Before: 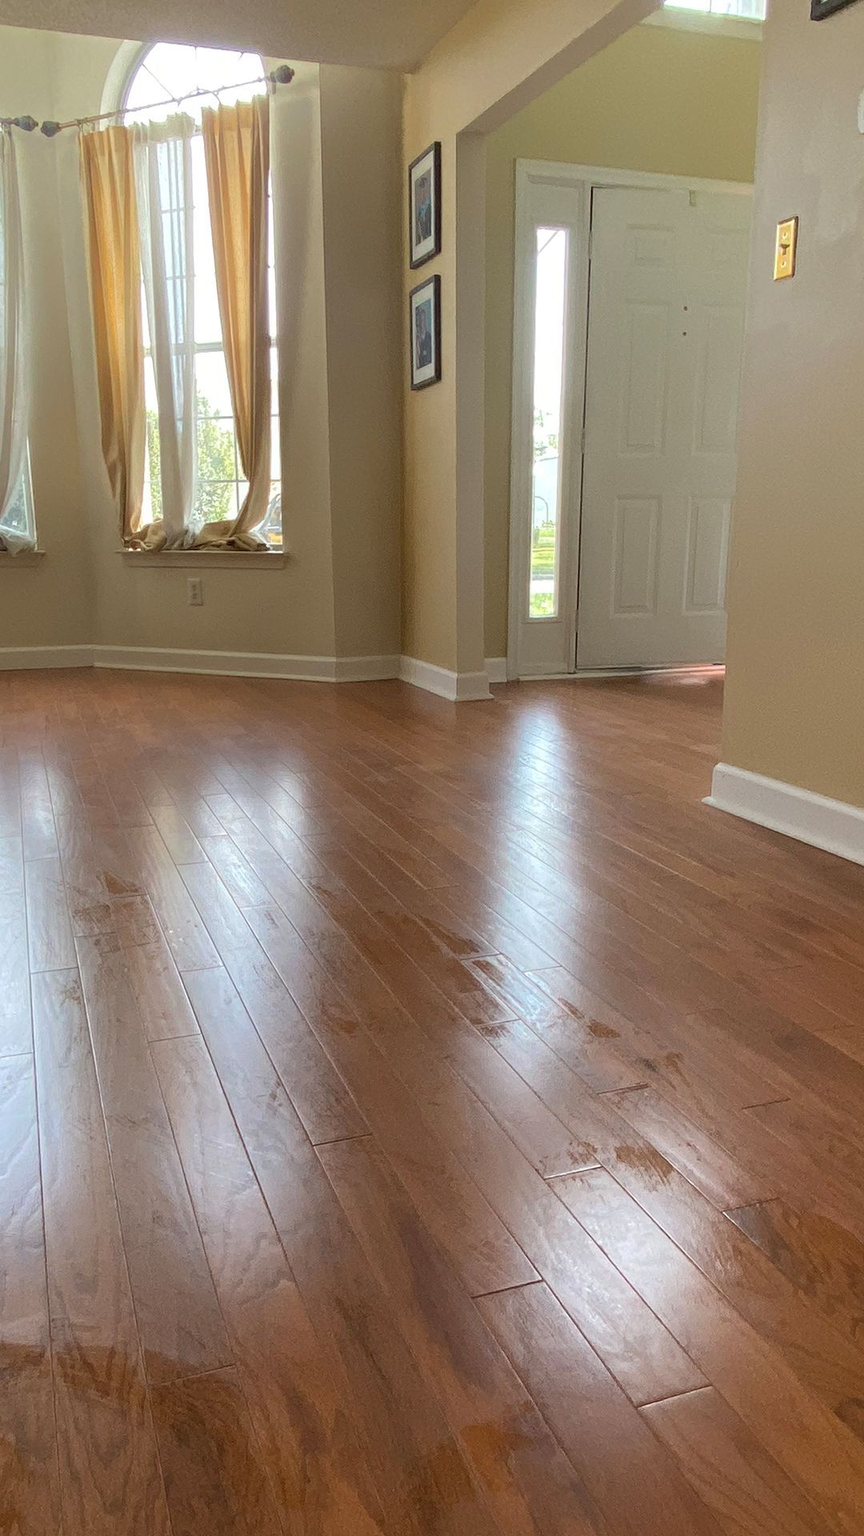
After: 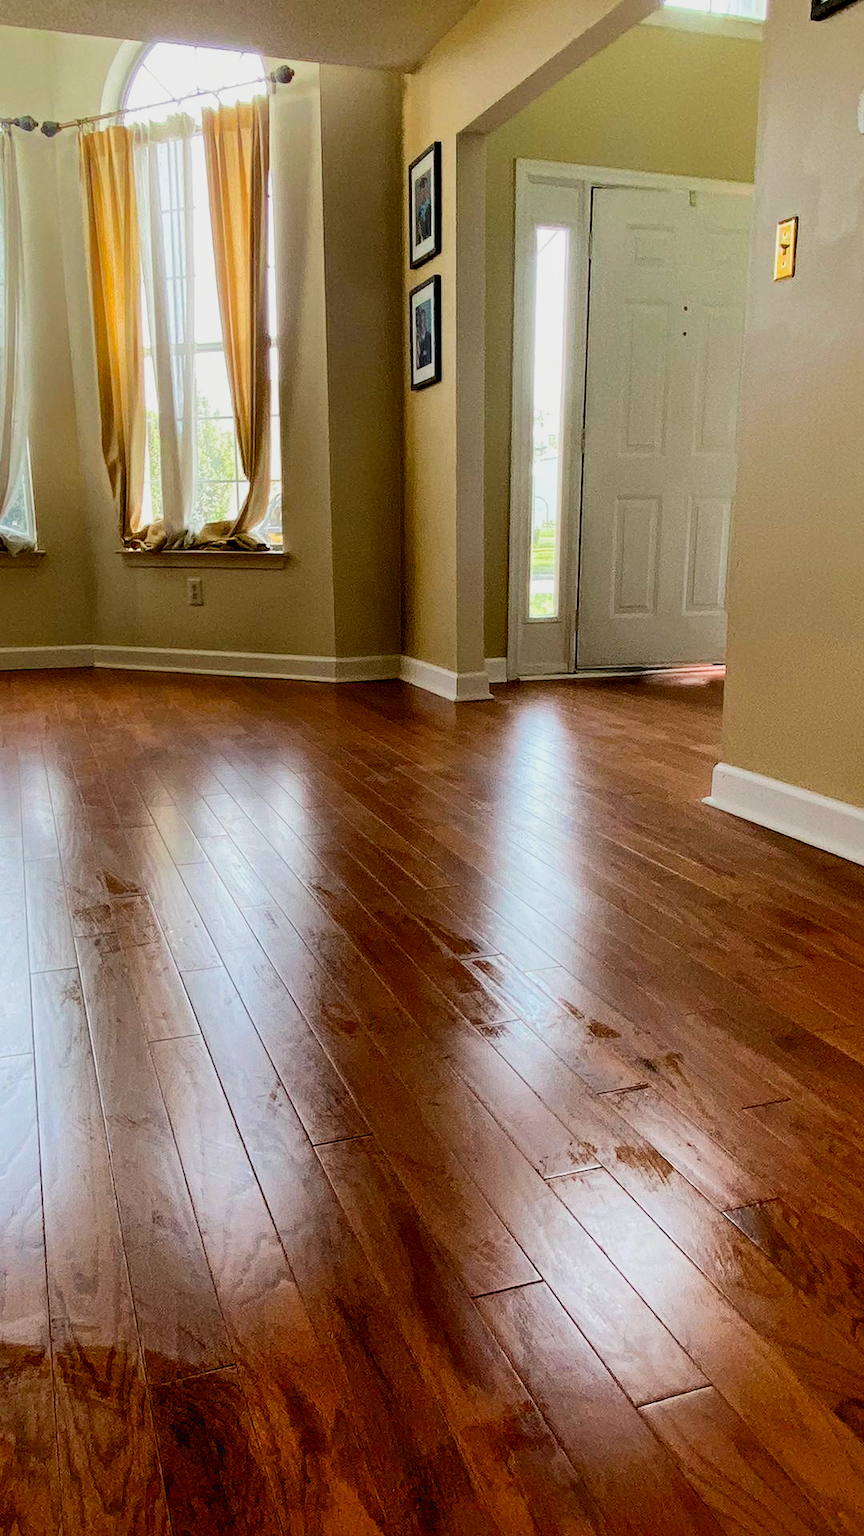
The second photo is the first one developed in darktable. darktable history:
exposure: black level correction 0.031, exposure 0.304 EV, compensate highlight preservation false
filmic rgb: black relative exposure -5 EV, hardness 2.88, contrast 1.3, highlights saturation mix -30%
shadows and highlights: on, module defaults
contrast brightness saturation: contrast 0.21, brightness -0.11, saturation 0.21
